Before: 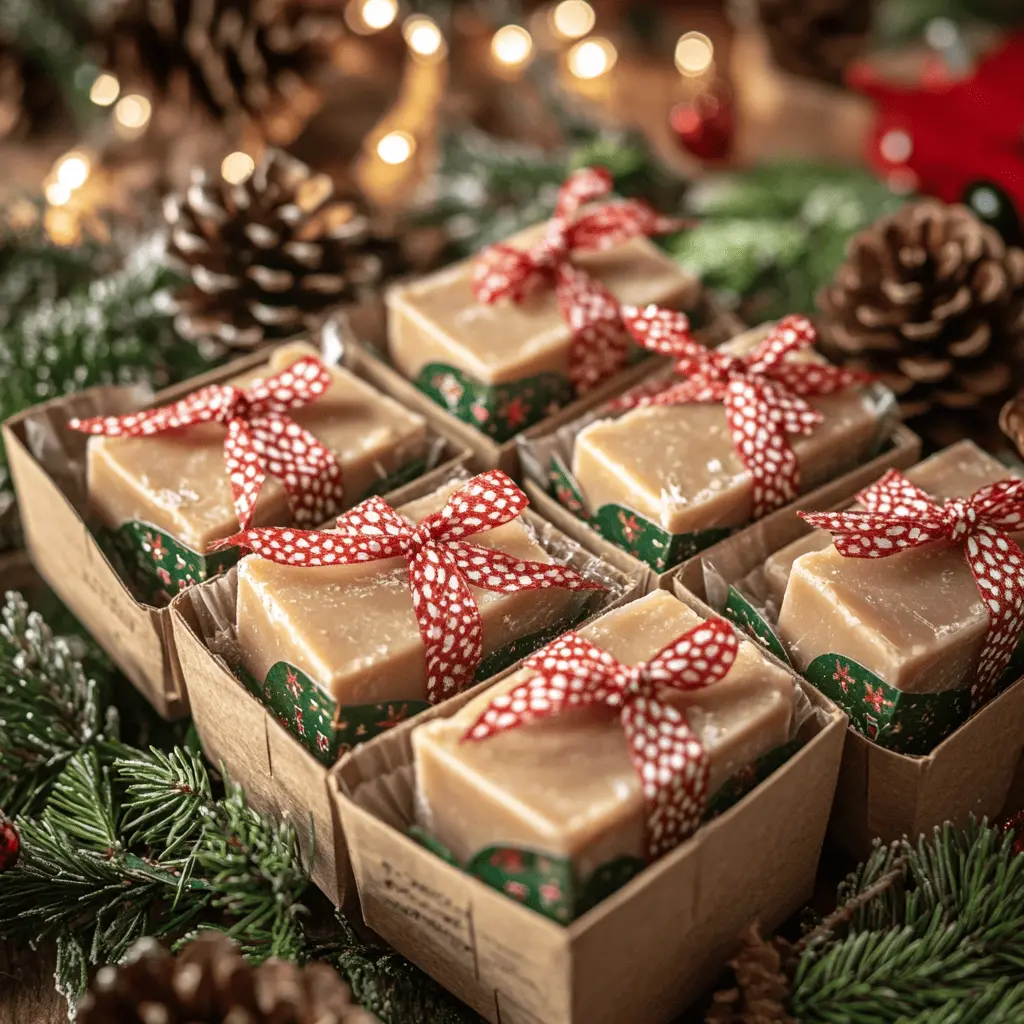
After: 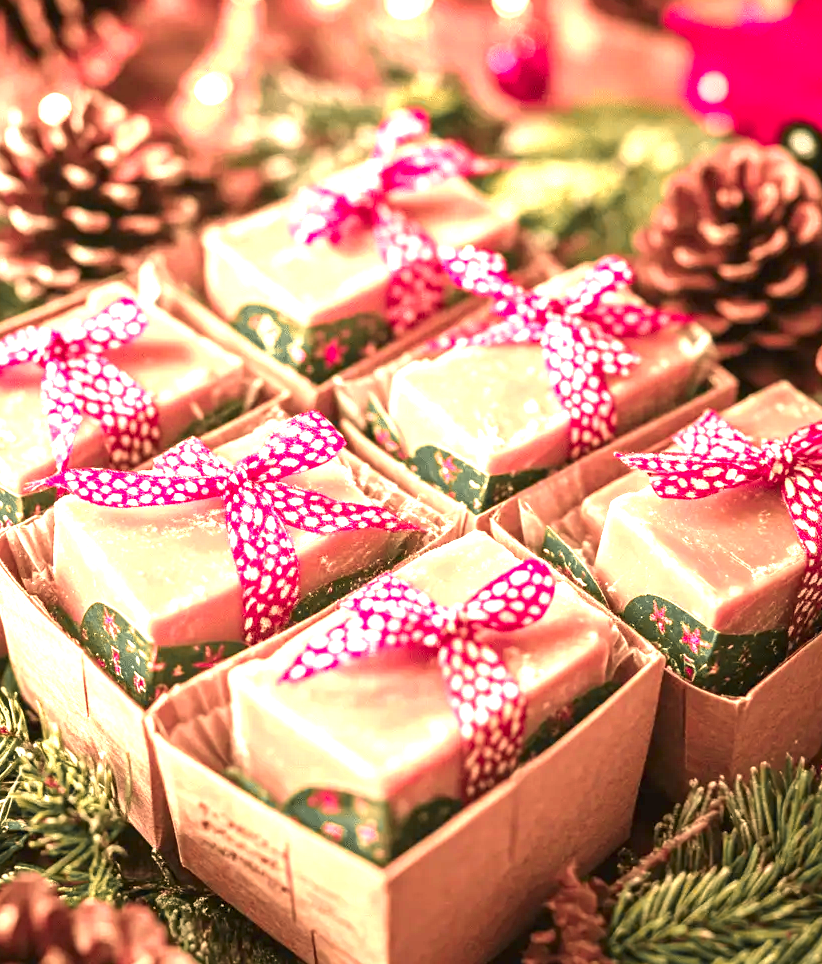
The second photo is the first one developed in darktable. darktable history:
exposure: black level correction 0, exposure 1.9 EV, compensate highlight preservation false
white balance: red 1.123, blue 0.83
color zones: curves: ch1 [(0.263, 0.53) (0.376, 0.287) (0.487, 0.512) (0.748, 0.547) (1, 0.513)]; ch2 [(0.262, 0.45) (0.751, 0.477)], mix 31.98%
crop and rotate: left 17.959%, top 5.771%, right 1.742%
